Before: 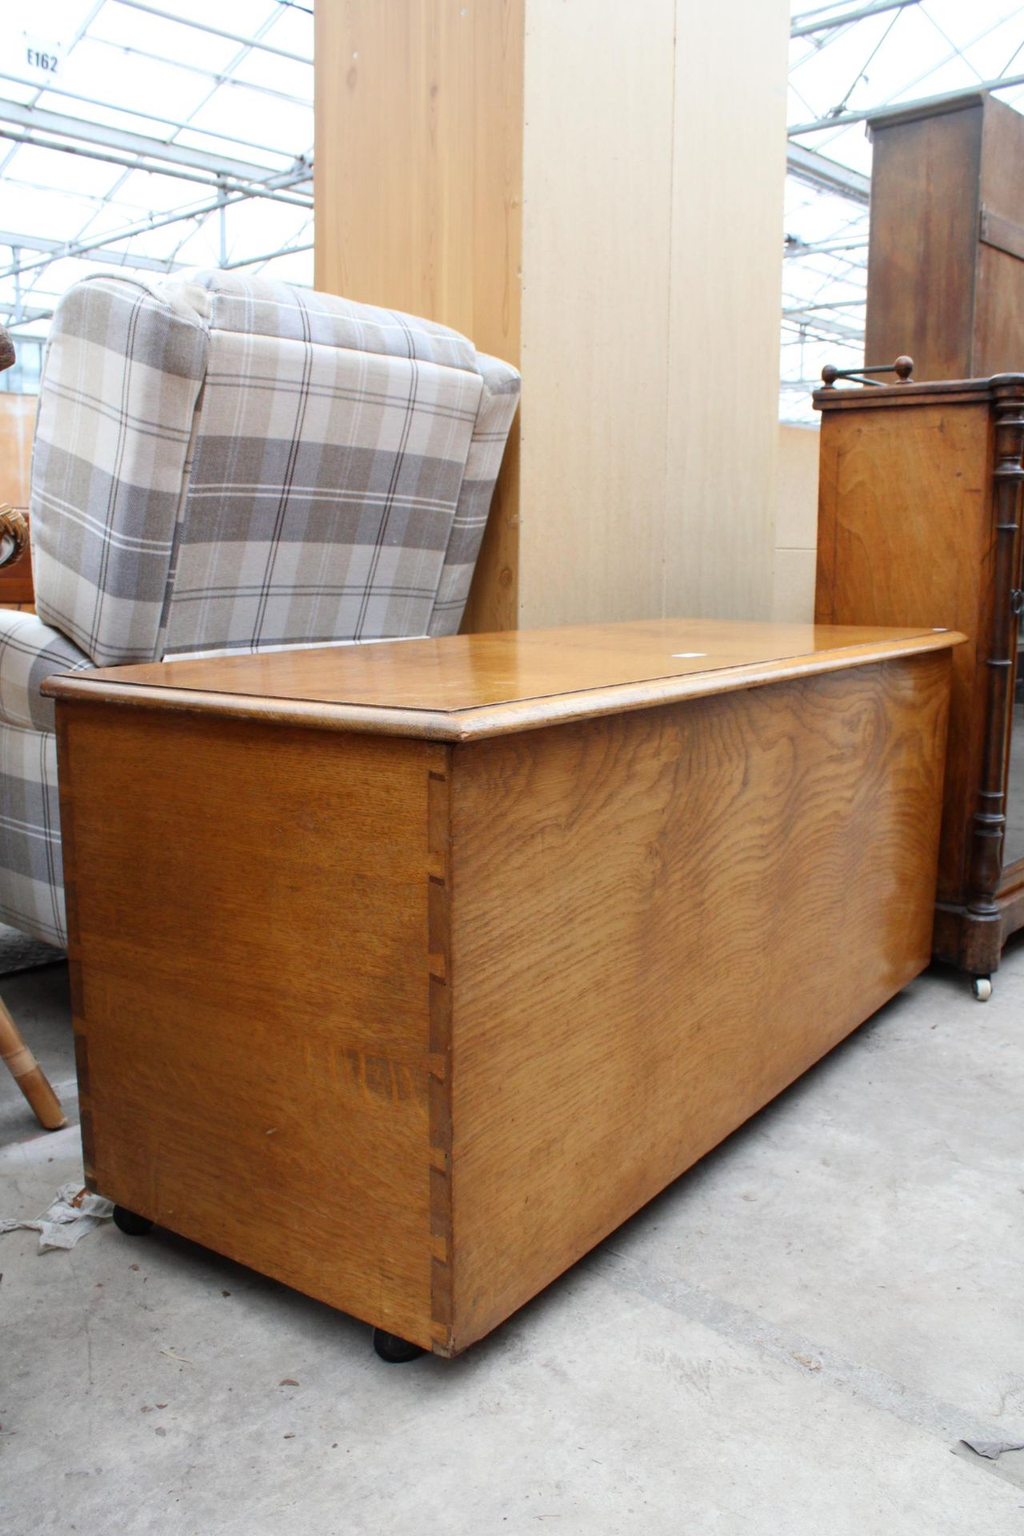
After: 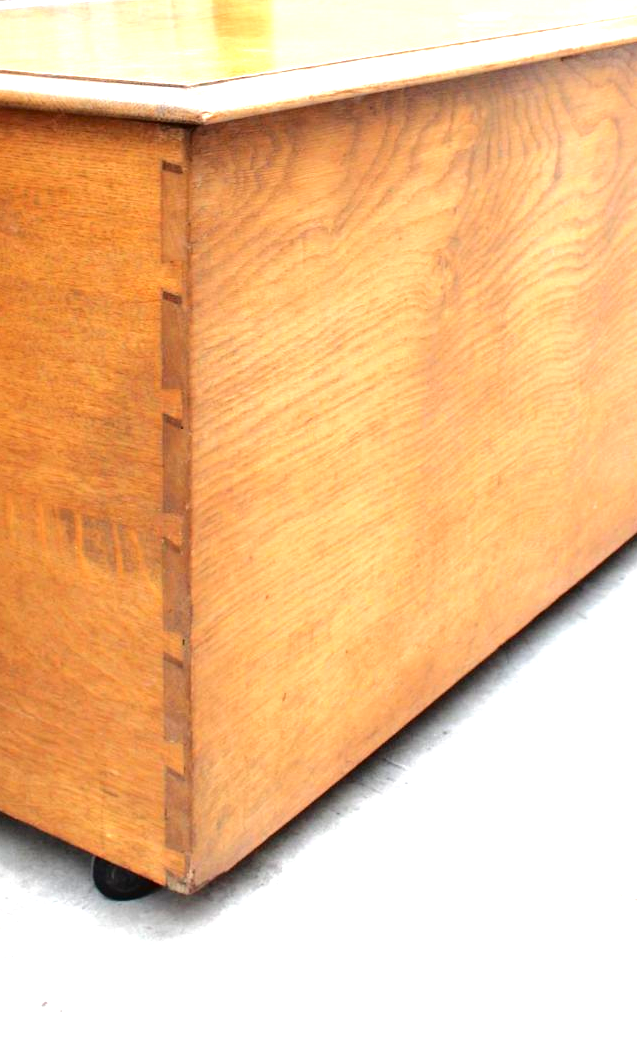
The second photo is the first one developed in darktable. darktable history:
crop: left 29.235%, top 41.846%, right 20.941%, bottom 3.466%
exposure: black level correction 0, exposure 1.606 EV, compensate highlight preservation false
tone curve: curves: ch0 [(0, 0) (0.003, 0.016) (0.011, 0.015) (0.025, 0.017) (0.044, 0.026) (0.069, 0.034) (0.1, 0.043) (0.136, 0.068) (0.177, 0.119) (0.224, 0.175) (0.277, 0.251) (0.335, 0.328) (0.399, 0.415) (0.468, 0.499) (0.543, 0.58) (0.623, 0.659) (0.709, 0.731) (0.801, 0.807) (0.898, 0.895) (1, 1)], color space Lab, independent channels, preserve colors none
